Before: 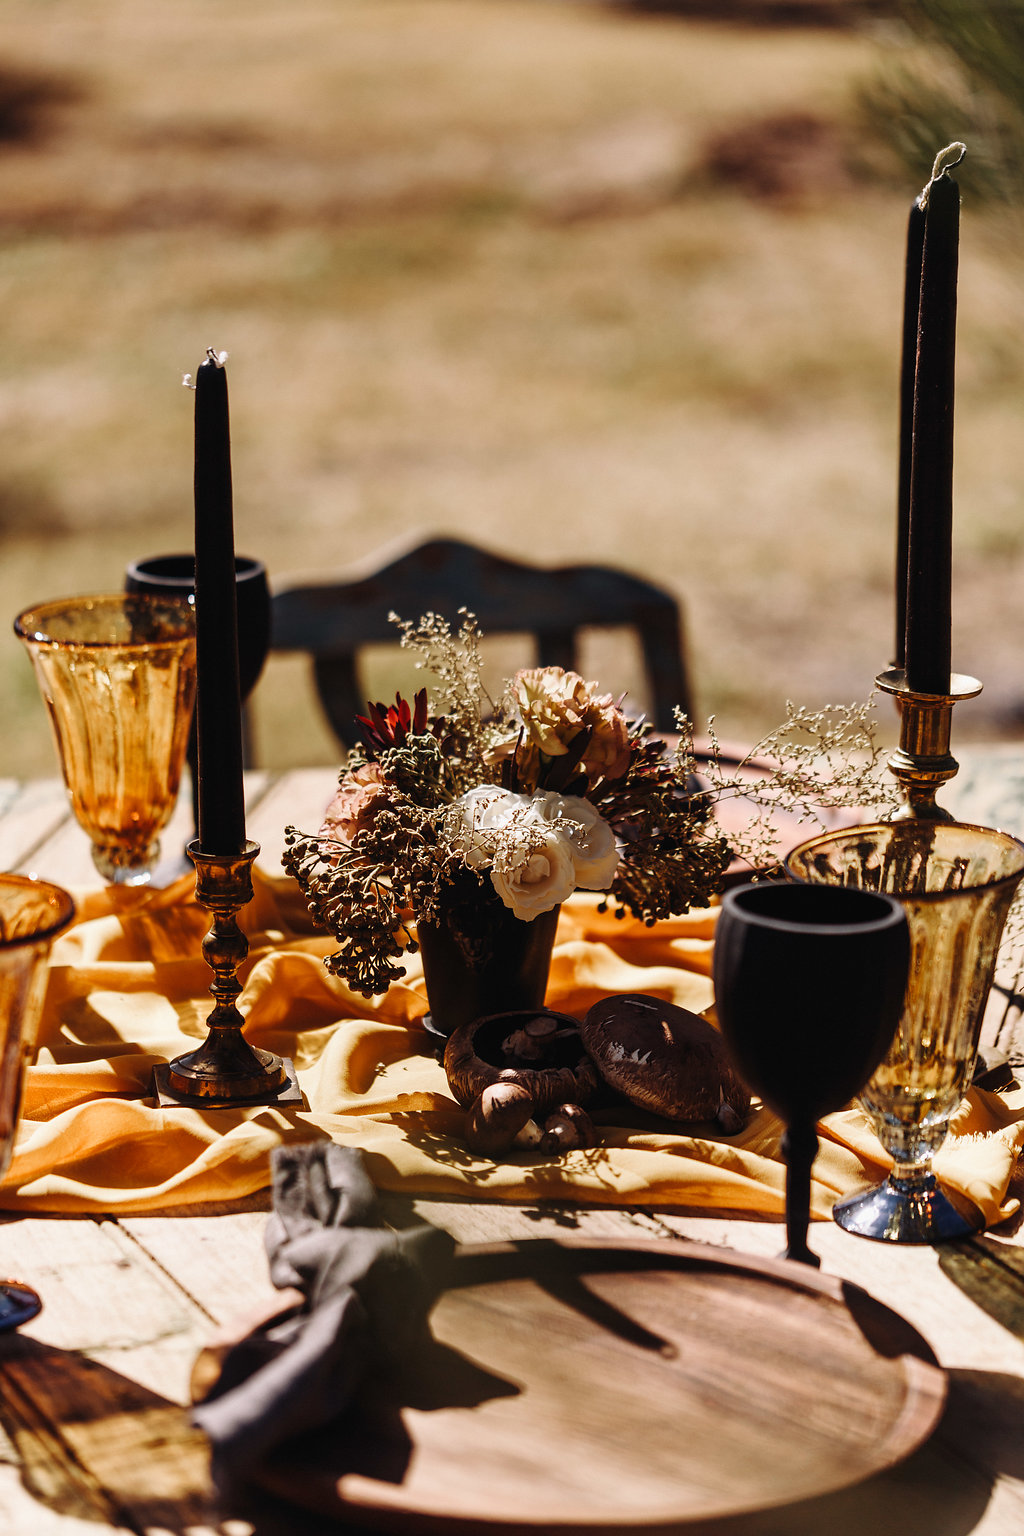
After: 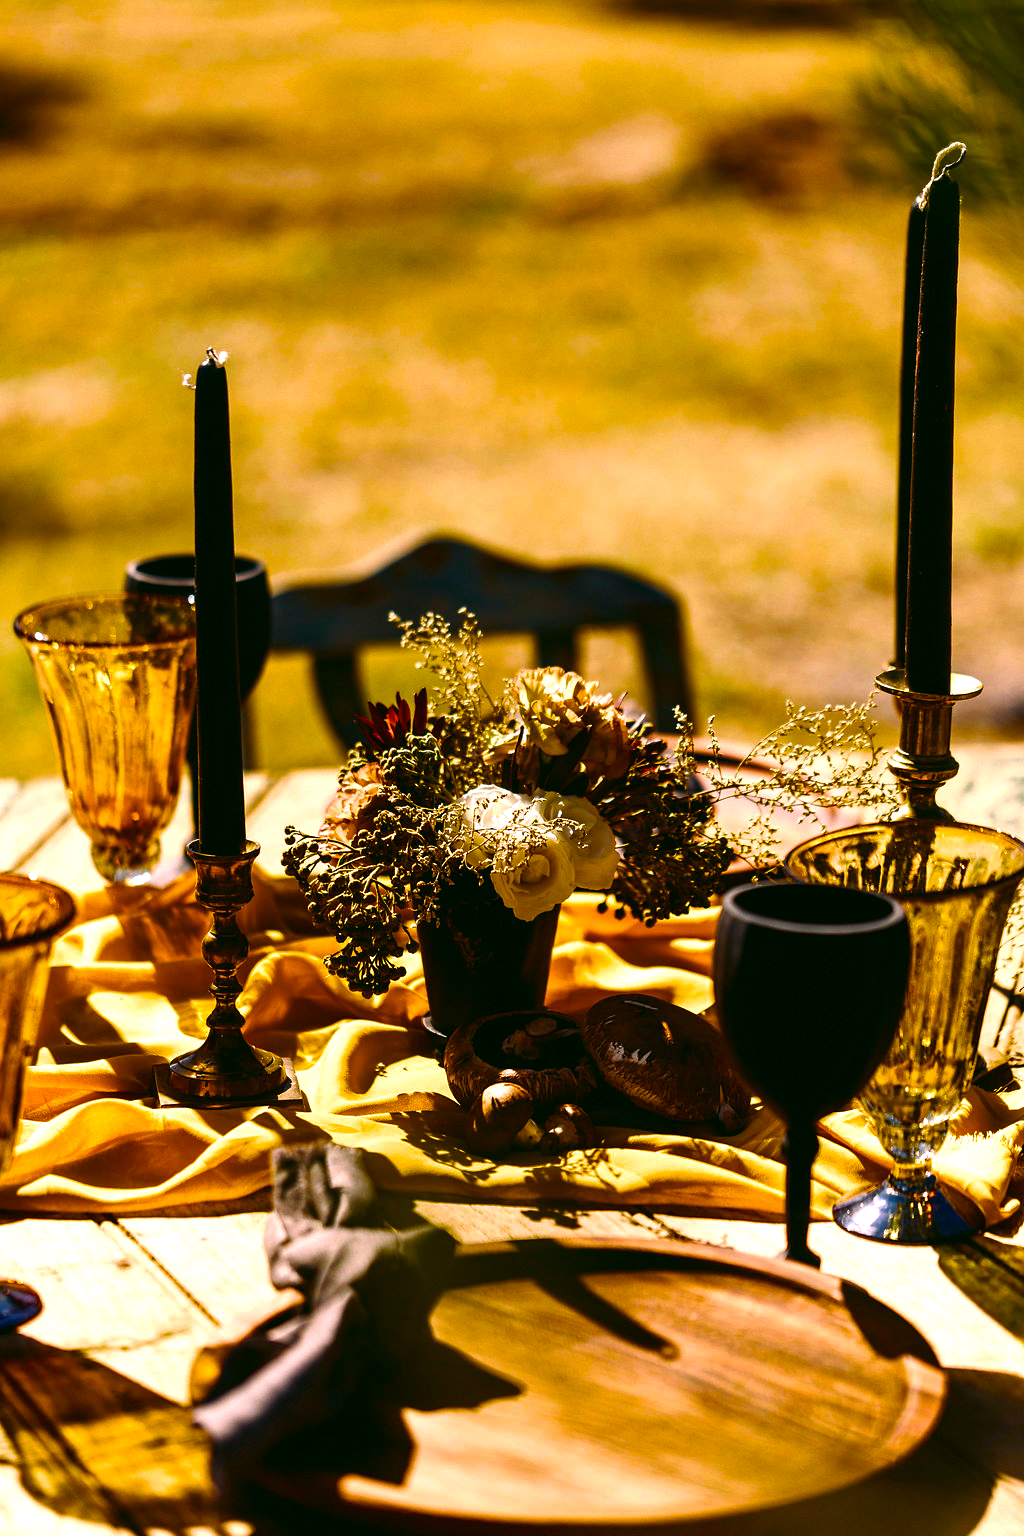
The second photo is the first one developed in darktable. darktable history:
color balance rgb: perceptual saturation grading › global saturation 99.416%, perceptual brilliance grading › global brilliance 15.386%, perceptual brilliance grading › shadows -34.689%, global vibrance 20%
color correction: highlights a* 4.25, highlights b* 4.96, shadows a* -7.54, shadows b* 4.9
